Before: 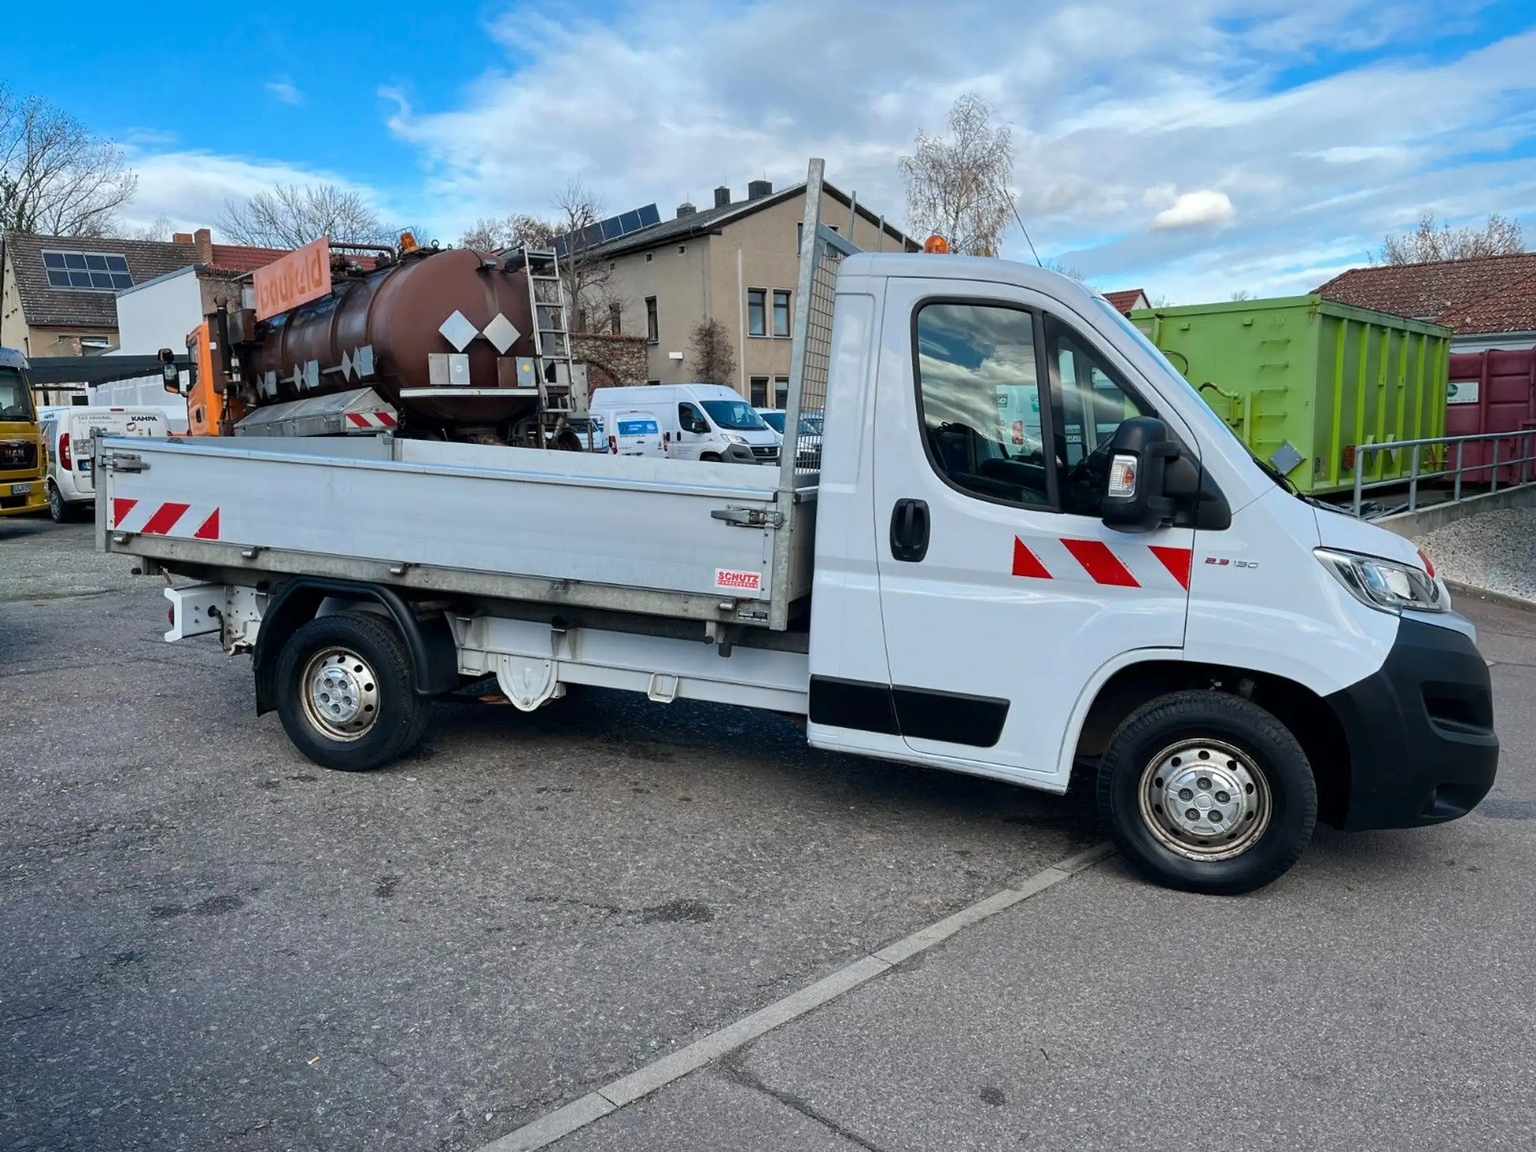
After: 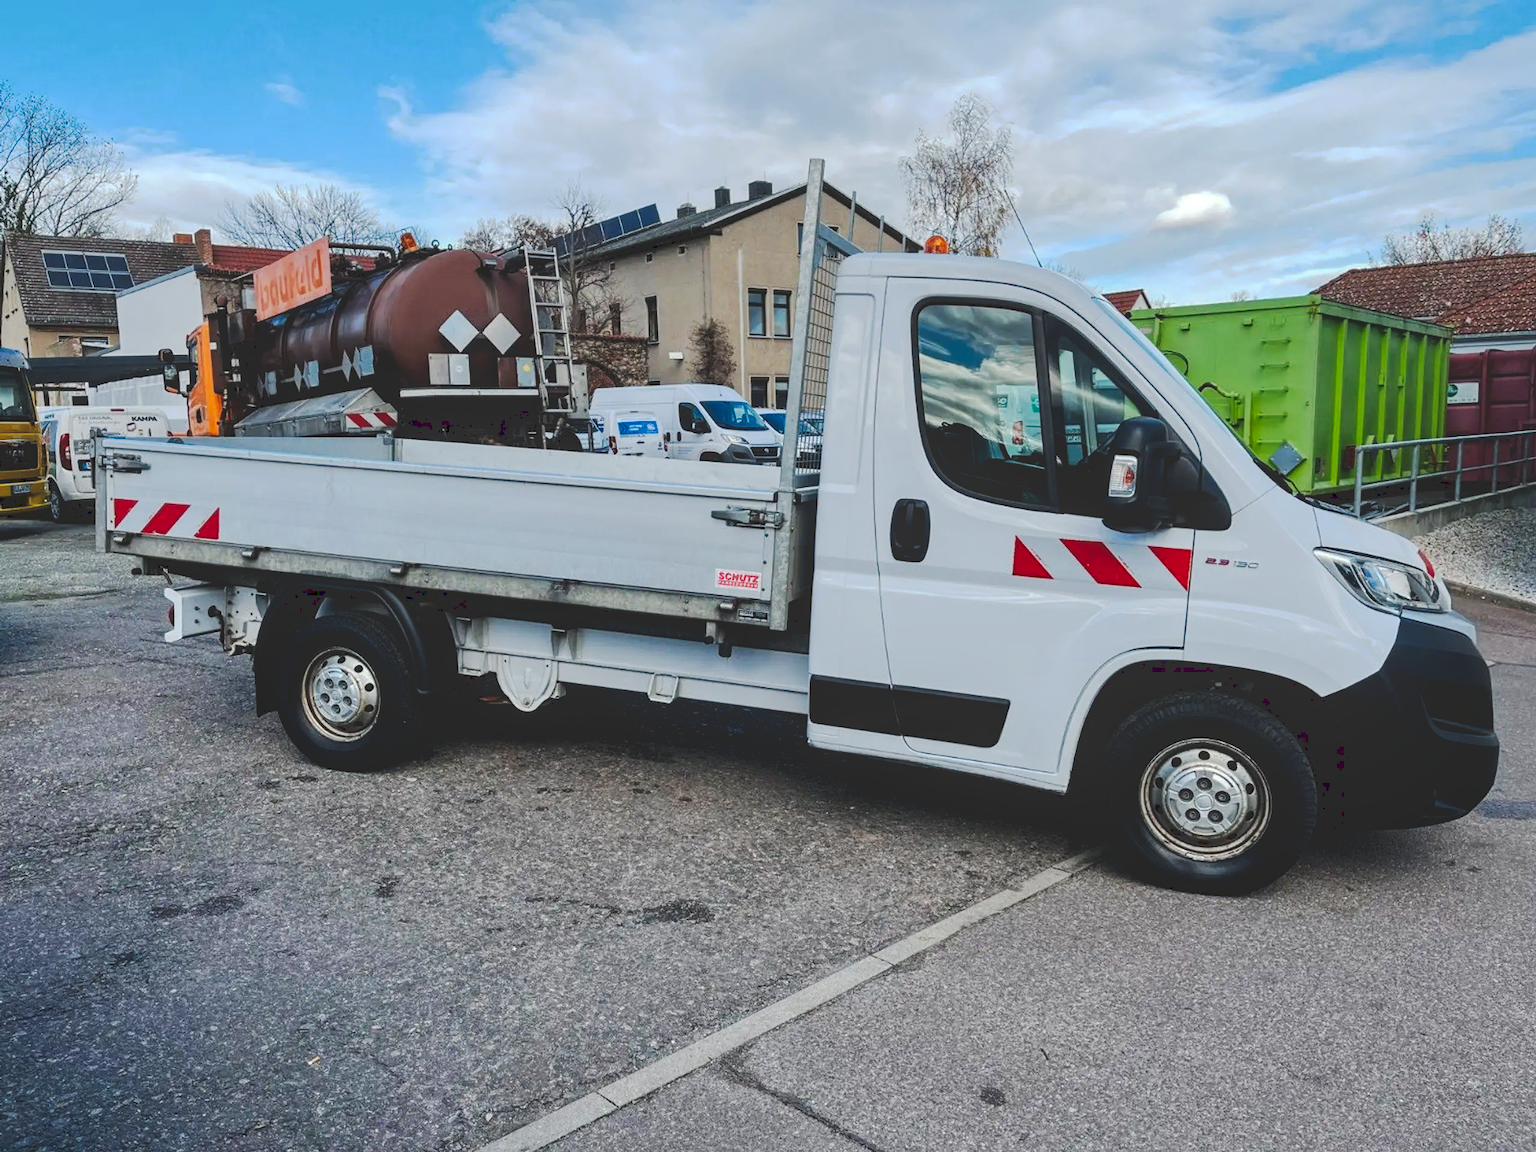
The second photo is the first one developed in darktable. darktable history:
tone curve: curves: ch0 [(0, 0) (0.003, 0.15) (0.011, 0.151) (0.025, 0.15) (0.044, 0.15) (0.069, 0.151) (0.1, 0.153) (0.136, 0.16) (0.177, 0.183) (0.224, 0.21) (0.277, 0.253) (0.335, 0.309) (0.399, 0.389) (0.468, 0.479) (0.543, 0.58) (0.623, 0.677) (0.709, 0.747) (0.801, 0.808) (0.898, 0.87) (1, 1)], preserve colors none
local contrast: detail 115%
